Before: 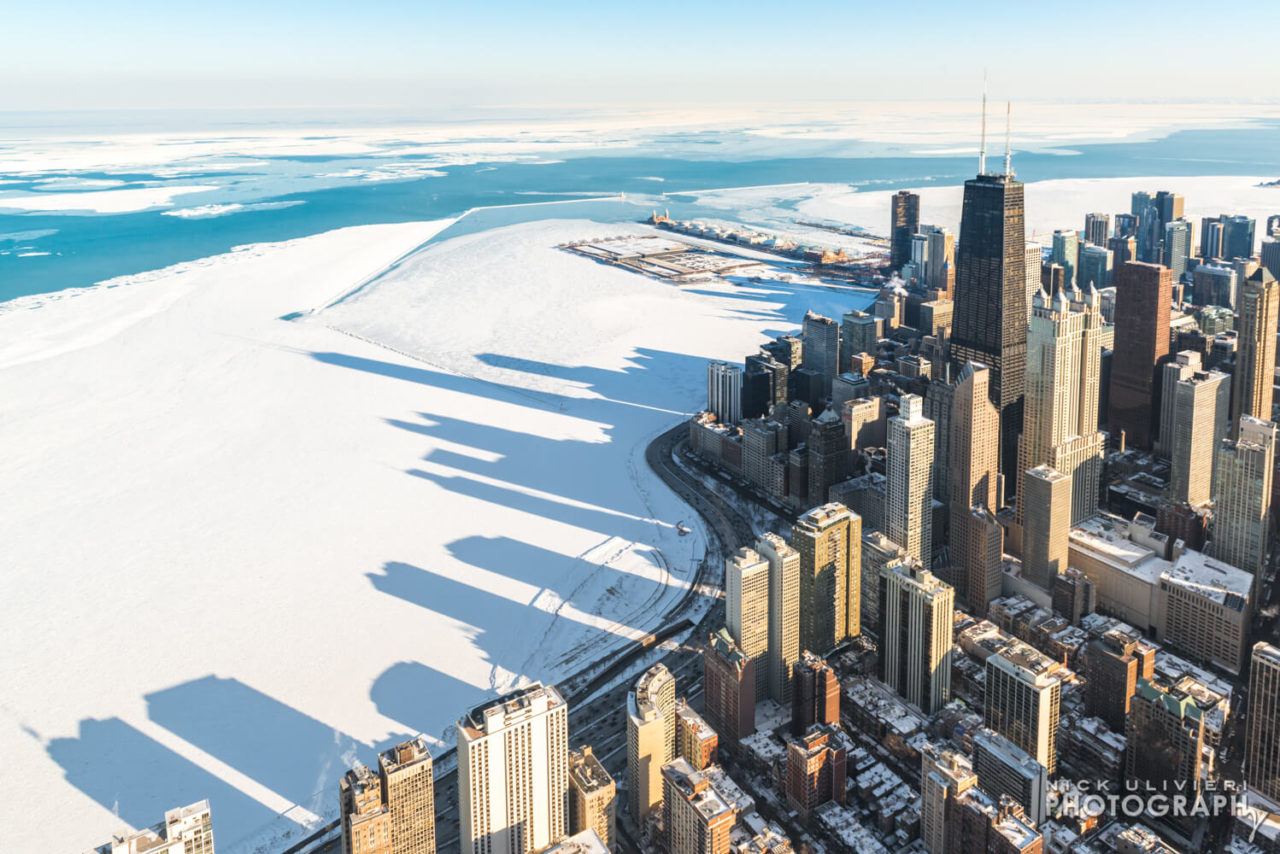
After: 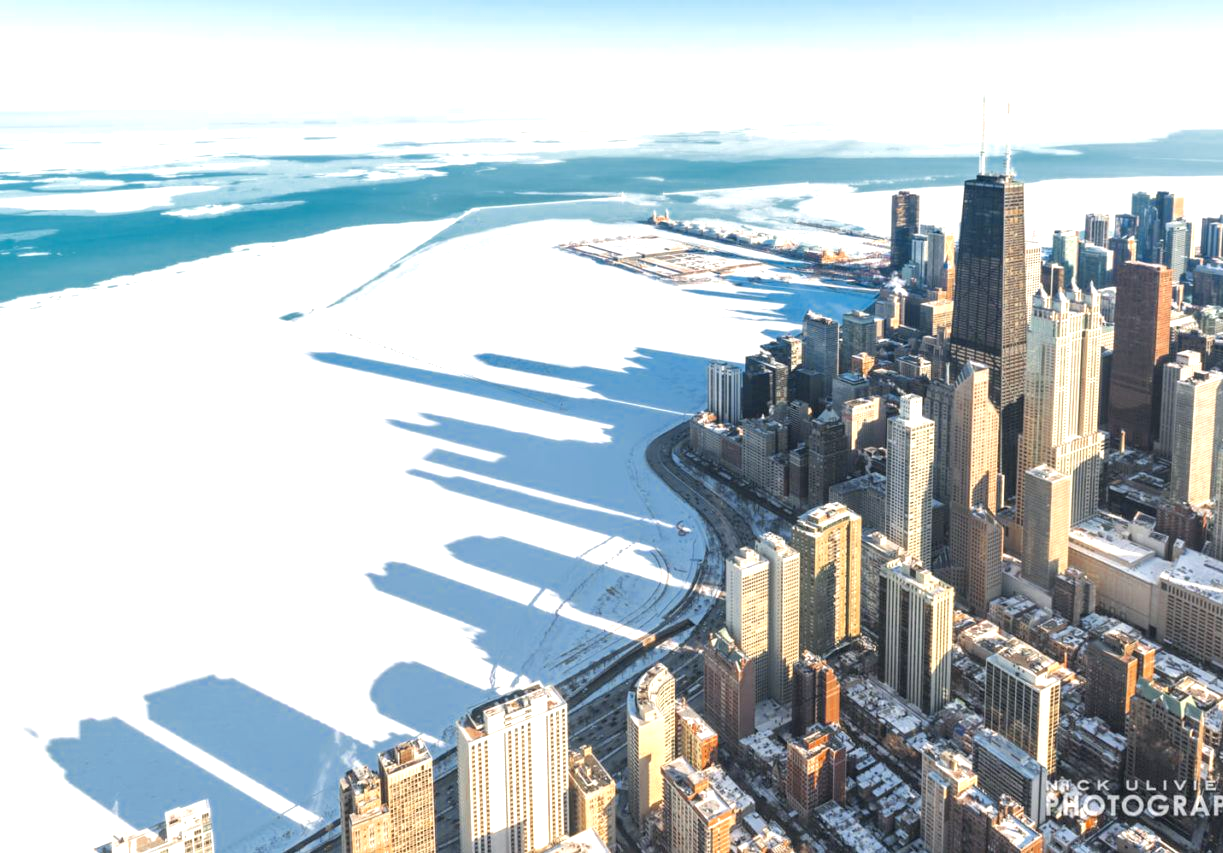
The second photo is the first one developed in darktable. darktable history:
color balance rgb: perceptual saturation grading › global saturation 0.405%, global vibrance 14.629%
exposure: black level correction 0, exposure 0.699 EV, compensate exposure bias true, compensate highlight preservation false
color zones: curves: ch0 [(0, 0.5) (0.125, 0.4) (0.25, 0.5) (0.375, 0.4) (0.5, 0.4) (0.625, 0.35) (0.75, 0.35) (0.875, 0.5)]; ch1 [(0, 0.35) (0.125, 0.45) (0.25, 0.35) (0.375, 0.35) (0.5, 0.35) (0.625, 0.35) (0.75, 0.45) (0.875, 0.35)]; ch2 [(0, 0.6) (0.125, 0.5) (0.25, 0.5) (0.375, 0.6) (0.5, 0.6) (0.625, 0.5) (0.75, 0.5) (0.875, 0.5)]
crop: right 4.416%, bottom 0.031%
contrast brightness saturation: contrast 0.028, brightness 0.058, saturation 0.133
